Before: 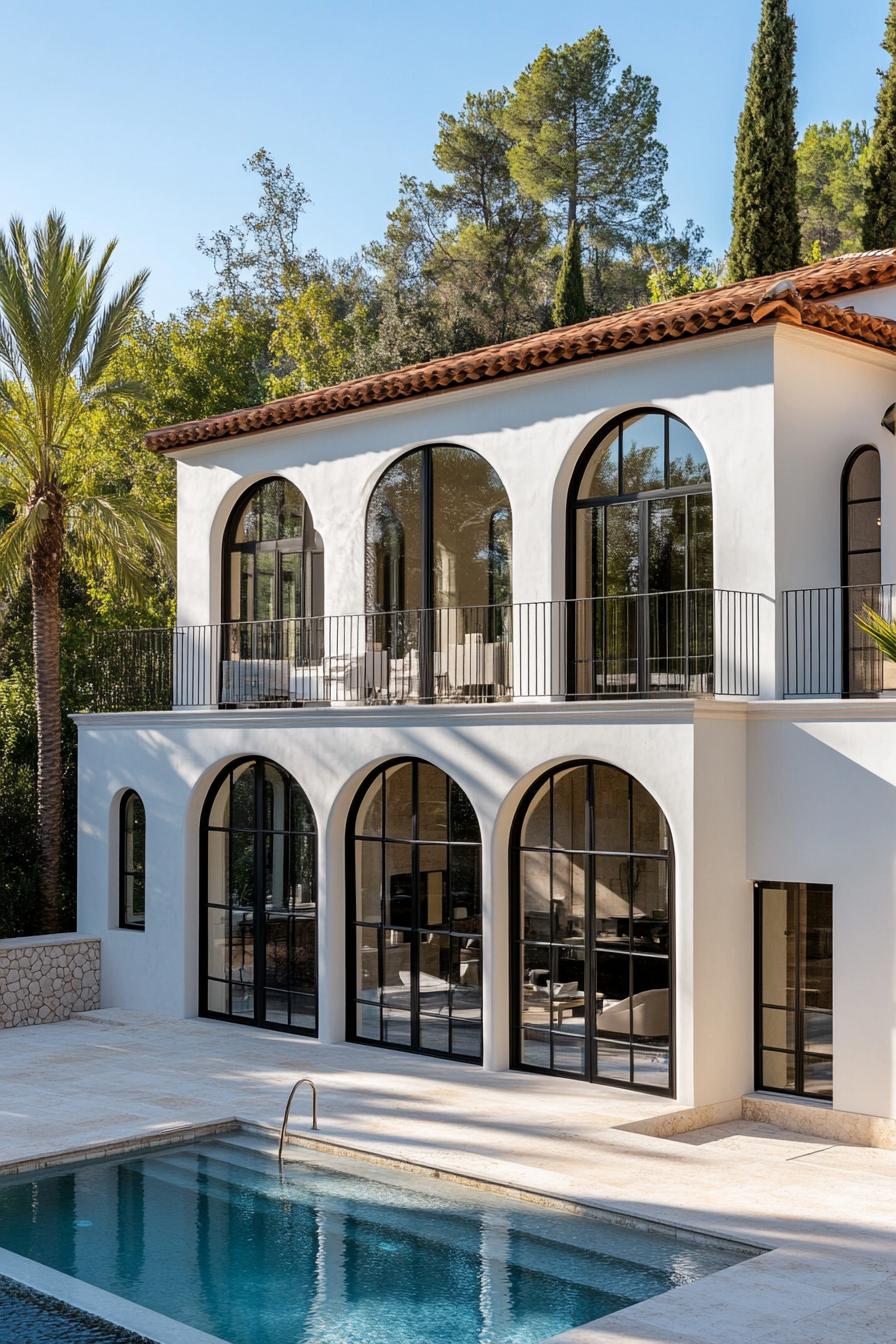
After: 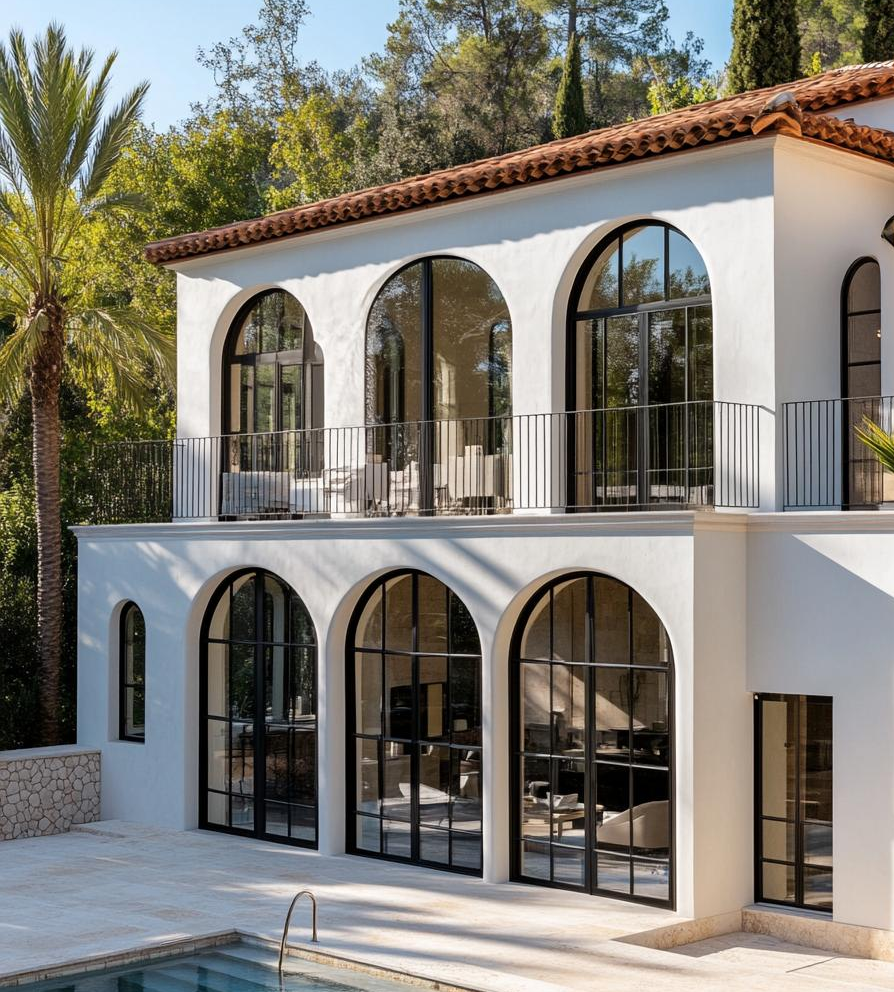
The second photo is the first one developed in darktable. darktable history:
crop: top 13.993%, bottom 11.208%
